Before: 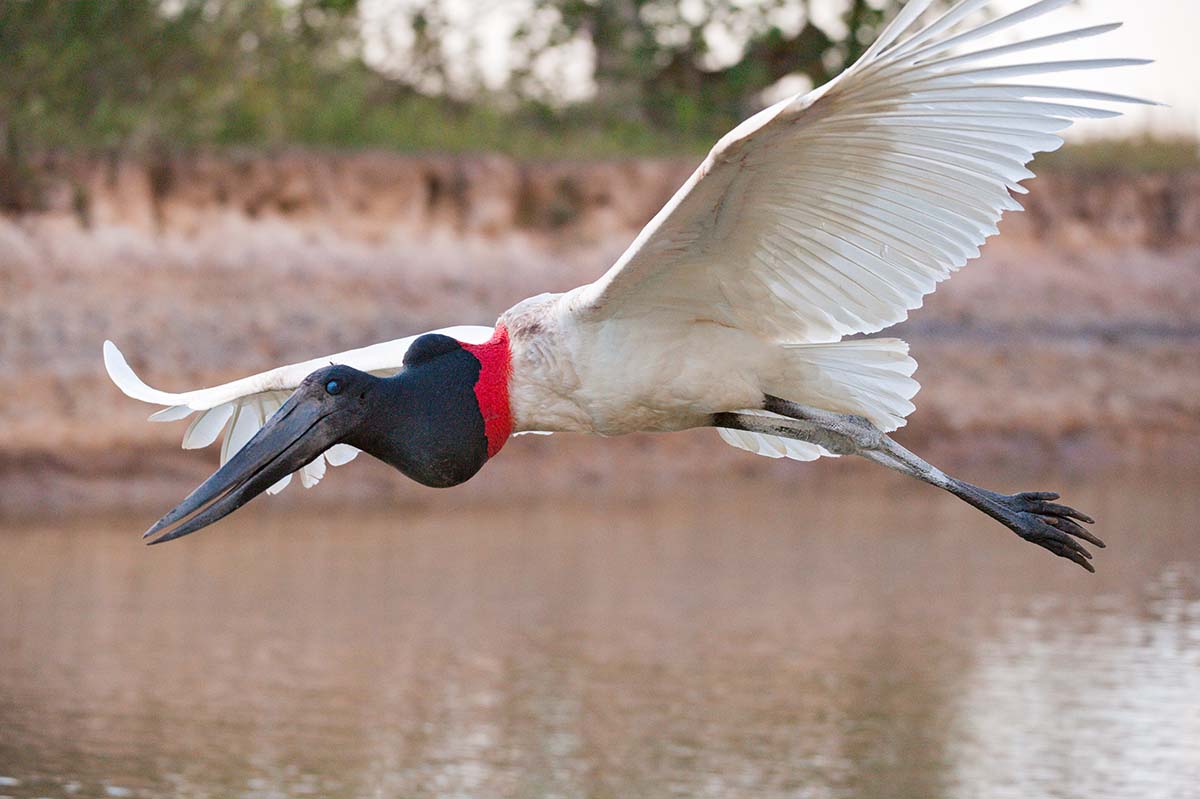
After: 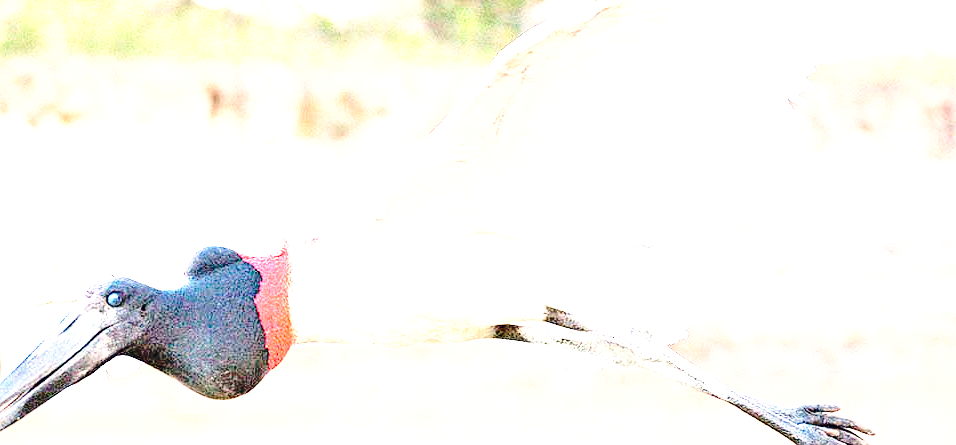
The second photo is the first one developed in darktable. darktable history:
base curve: curves: ch0 [(0, 0) (0.036, 0.037) (0.121, 0.228) (0.46, 0.76) (0.859, 0.983) (1, 1)], preserve colors none
exposure: black level correction 0.001, exposure 1.802 EV, compensate highlight preservation false
contrast equalizer: y [[0.5, 0.5, 0.5, 0.512, 0.552, 0.62], [0.5 ×6], [0.5 ×4, 0.504, 0.553], [0 ×6], [0 ×6]]
tone equalizer: -8 EV -1.05 EV, -7 EV -0.993 EV, -6 EV -0.871 EV, -5 EV -0.573 EV, -3 EV 0.573 EV, -2 EV 0.877 EV, -1 EV 1.01 EV, +0 EV 1.06 EV
tone curve: curves: ch0 [(0, 0) (0.003, 0.013) (0.011, 0.018) (0.025, 0.027) (0.044, 0.045) (0.069, 0.068) (0.1, 0.096) (0.136, 0.13) (0.177, 0.168) (0.224, 0.217) (0.277, 0.277) (0.335, 0.338) (0.399, 0.401) (0.468, 0.473) (0.543, 0.544) (0.623, 0.621) (0.709, 0.7) (0.801, 0.781) (0.898, 0.869) (1, 1)], preserve colors none
crop: left 18.262%, top 11.076%, right 1.997%, bottom 33.191%
color correction: highlights a* 0.392, highlights b* 2.73, shadows a* -1.36, shadows b* -4.81
